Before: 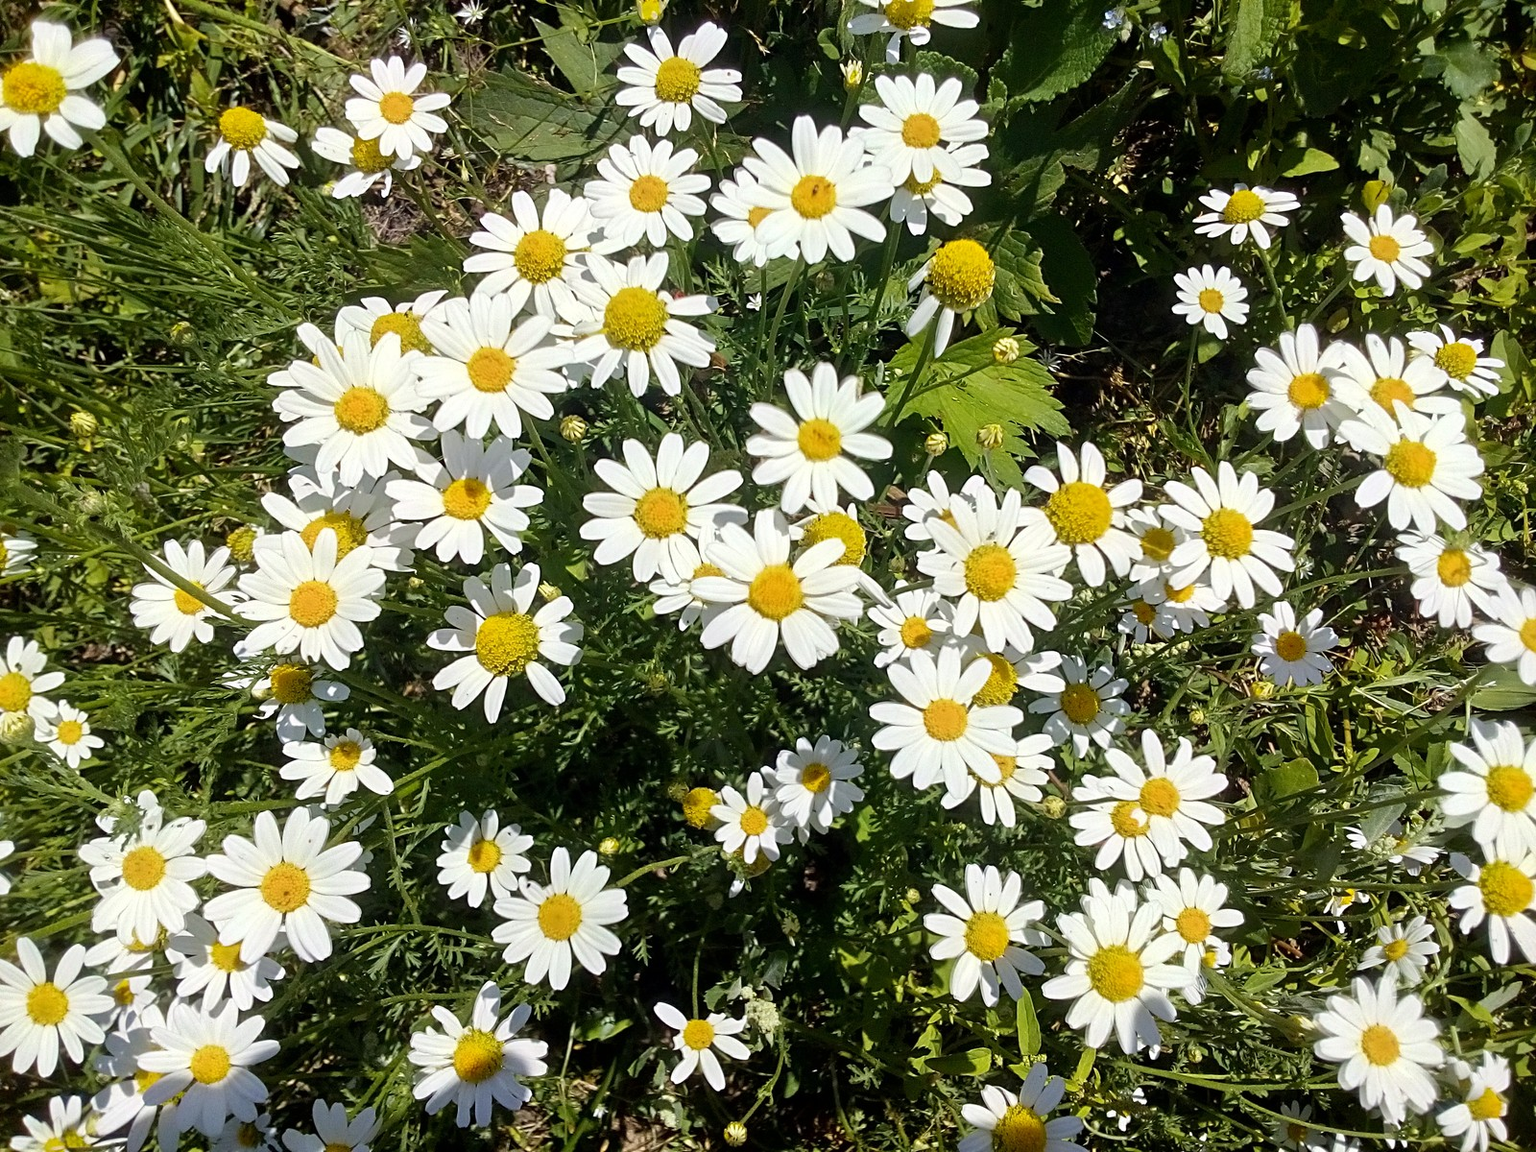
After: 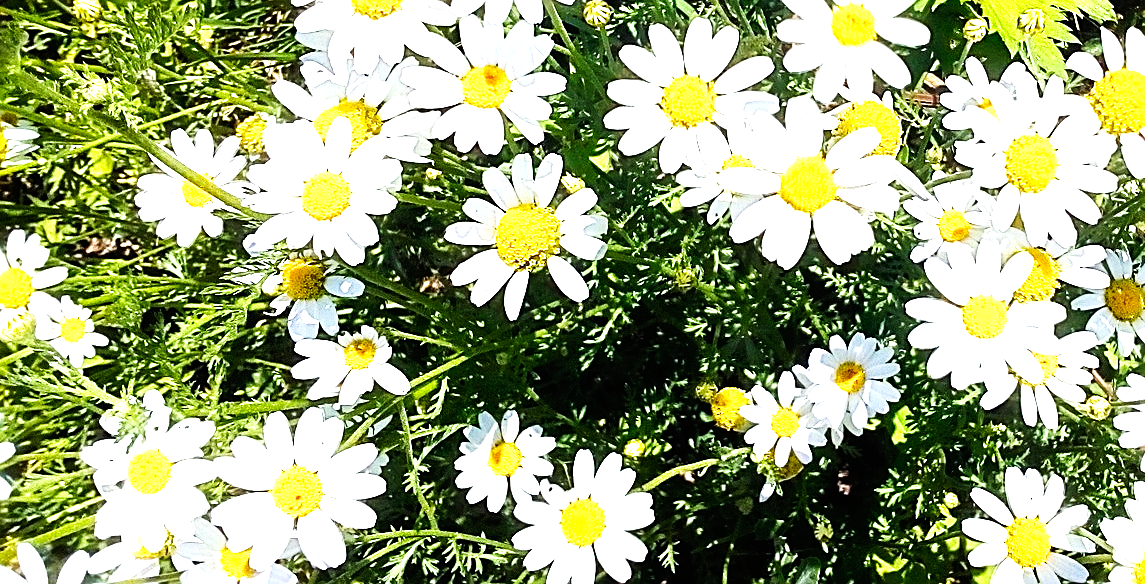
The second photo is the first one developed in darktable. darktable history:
sharpen: on, module defaults
base curve: curves: ch0 [(0, 0) (0.007, 0.004) (0.027, 0.03) (0.046, 0.07) (0.207, 0.54) (0.442, 0.872) (0.673, 0.972) (1, 1)], preserve colors none
color calibration: illuminant as shot in camera, x 0.358, y 0.373, temperature 4628.91 K
levels: levels [0, 0.43, 0.859]
crop: top 36.092%, right 28.419%, bottom 15.171%
